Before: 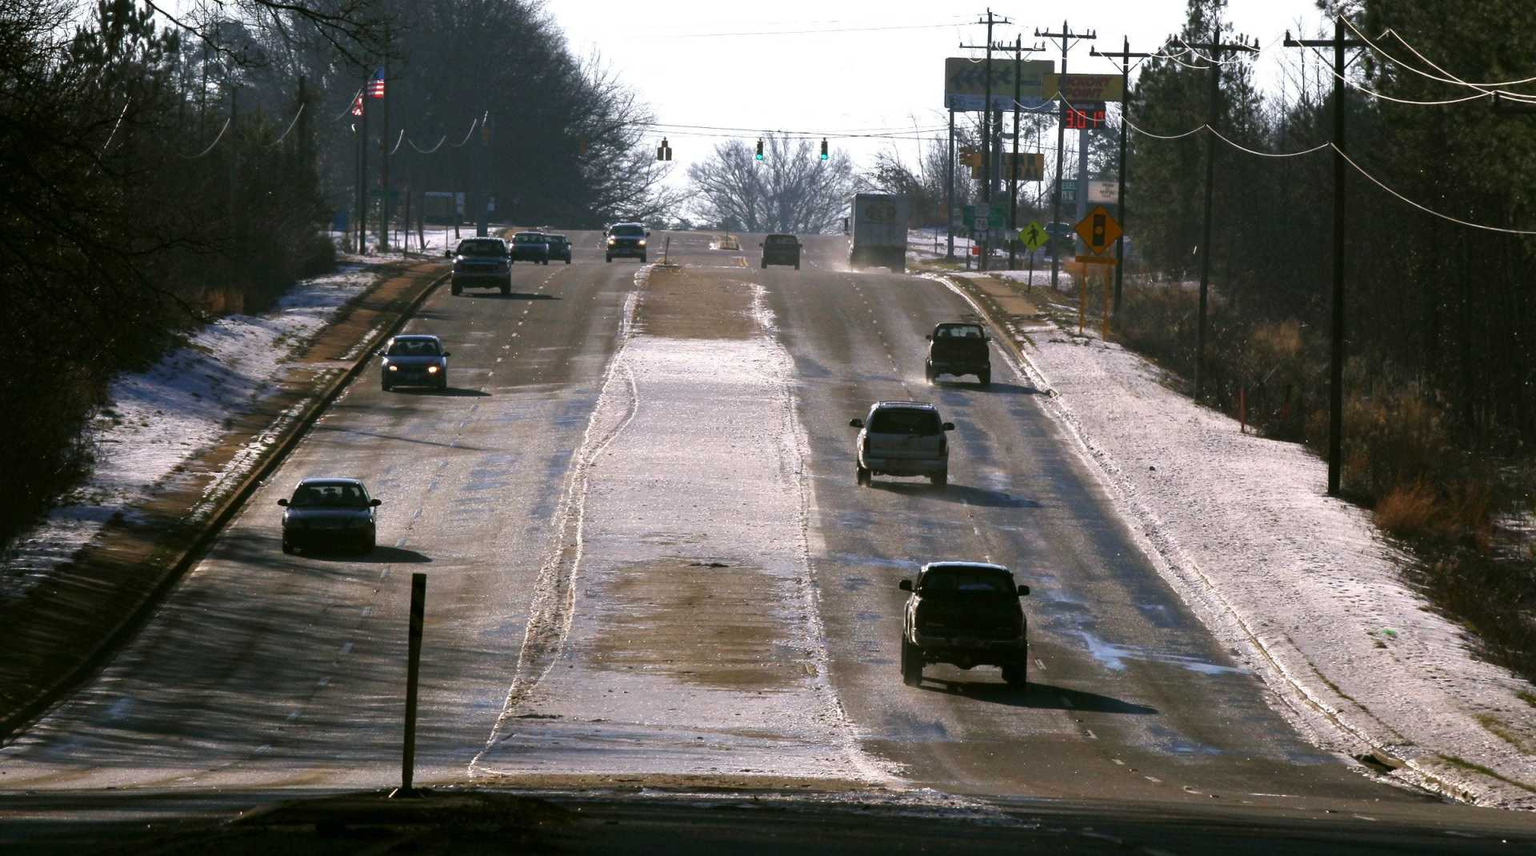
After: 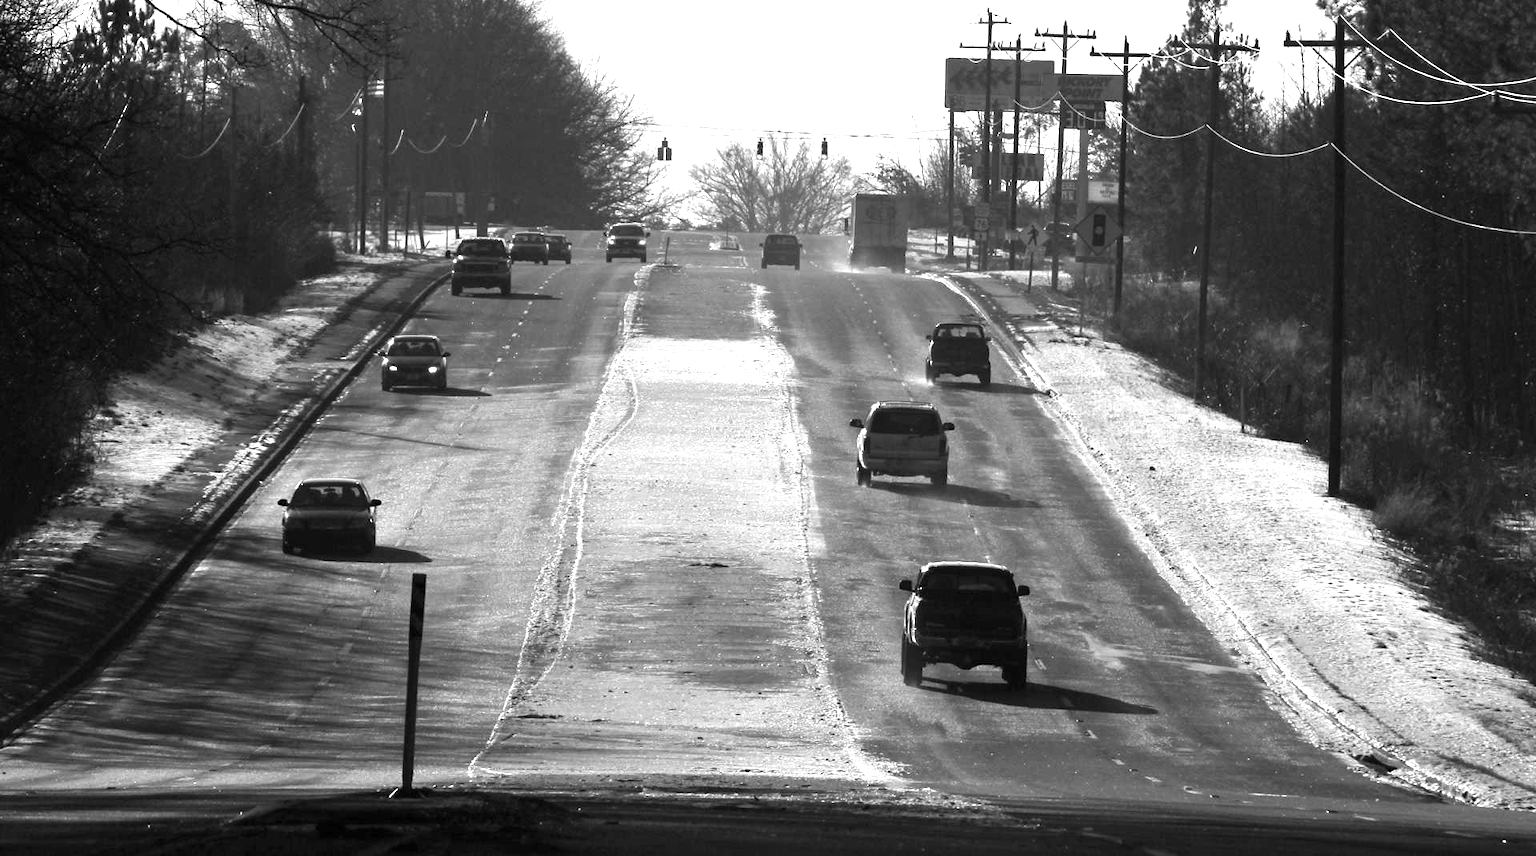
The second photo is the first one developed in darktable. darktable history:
monochrome: a 32, b 64, size 2.3
exposure: exposure 0.7 EV, compensate highlight preservation false
sharpen: radius 5.325, amount 0.312, threshold 26.433
